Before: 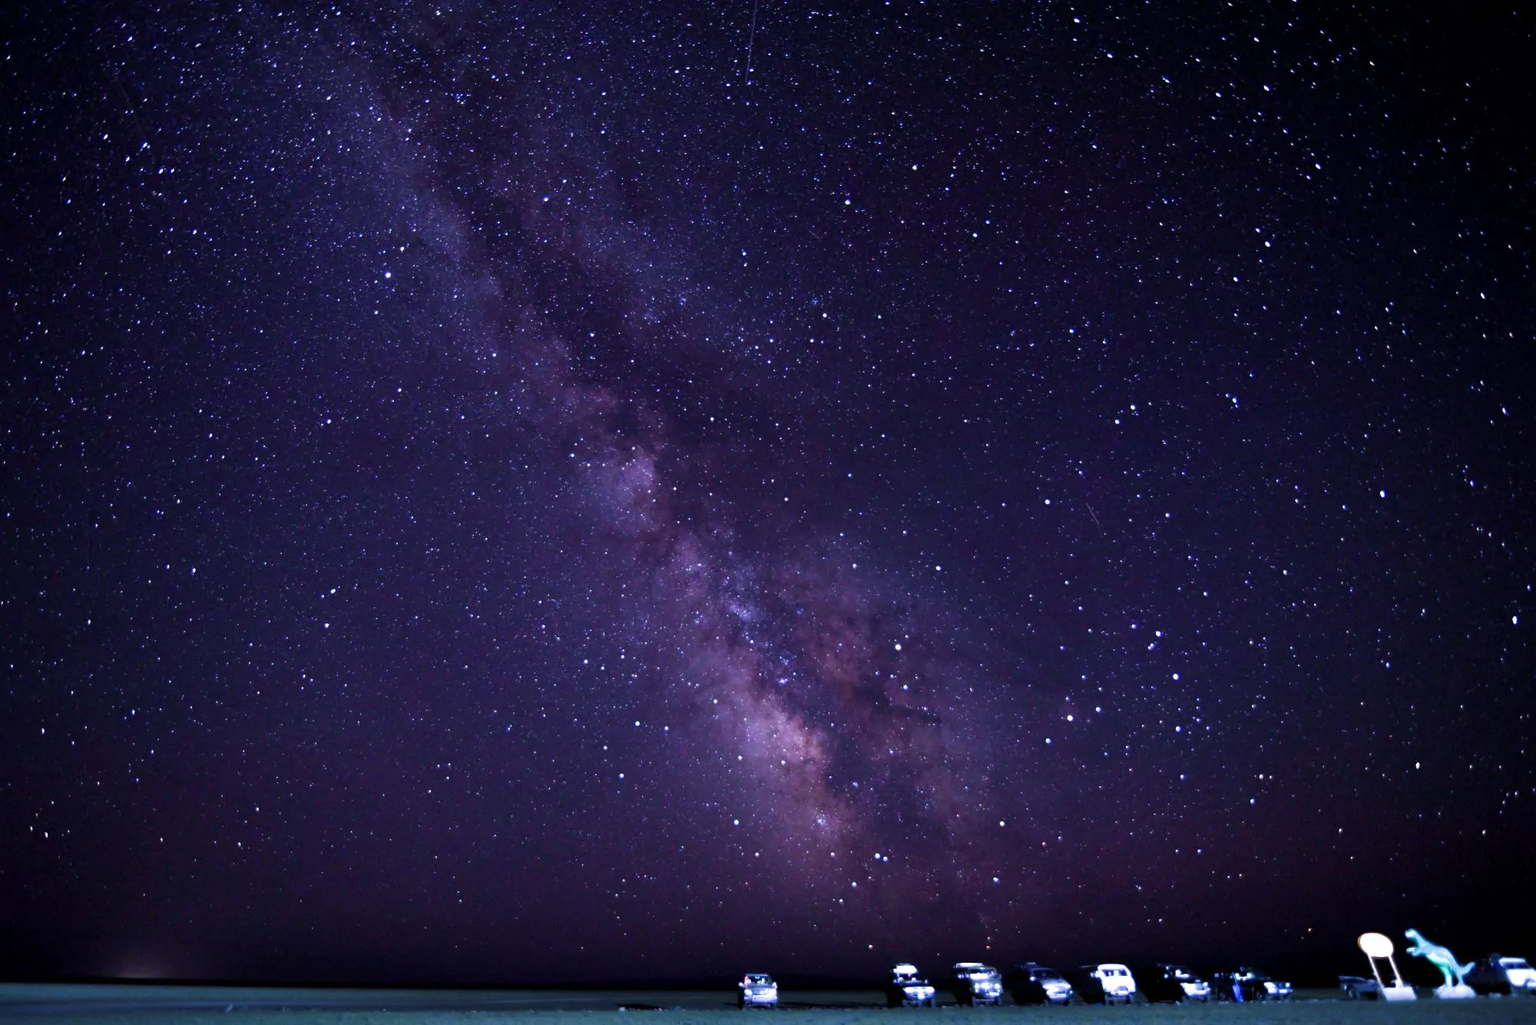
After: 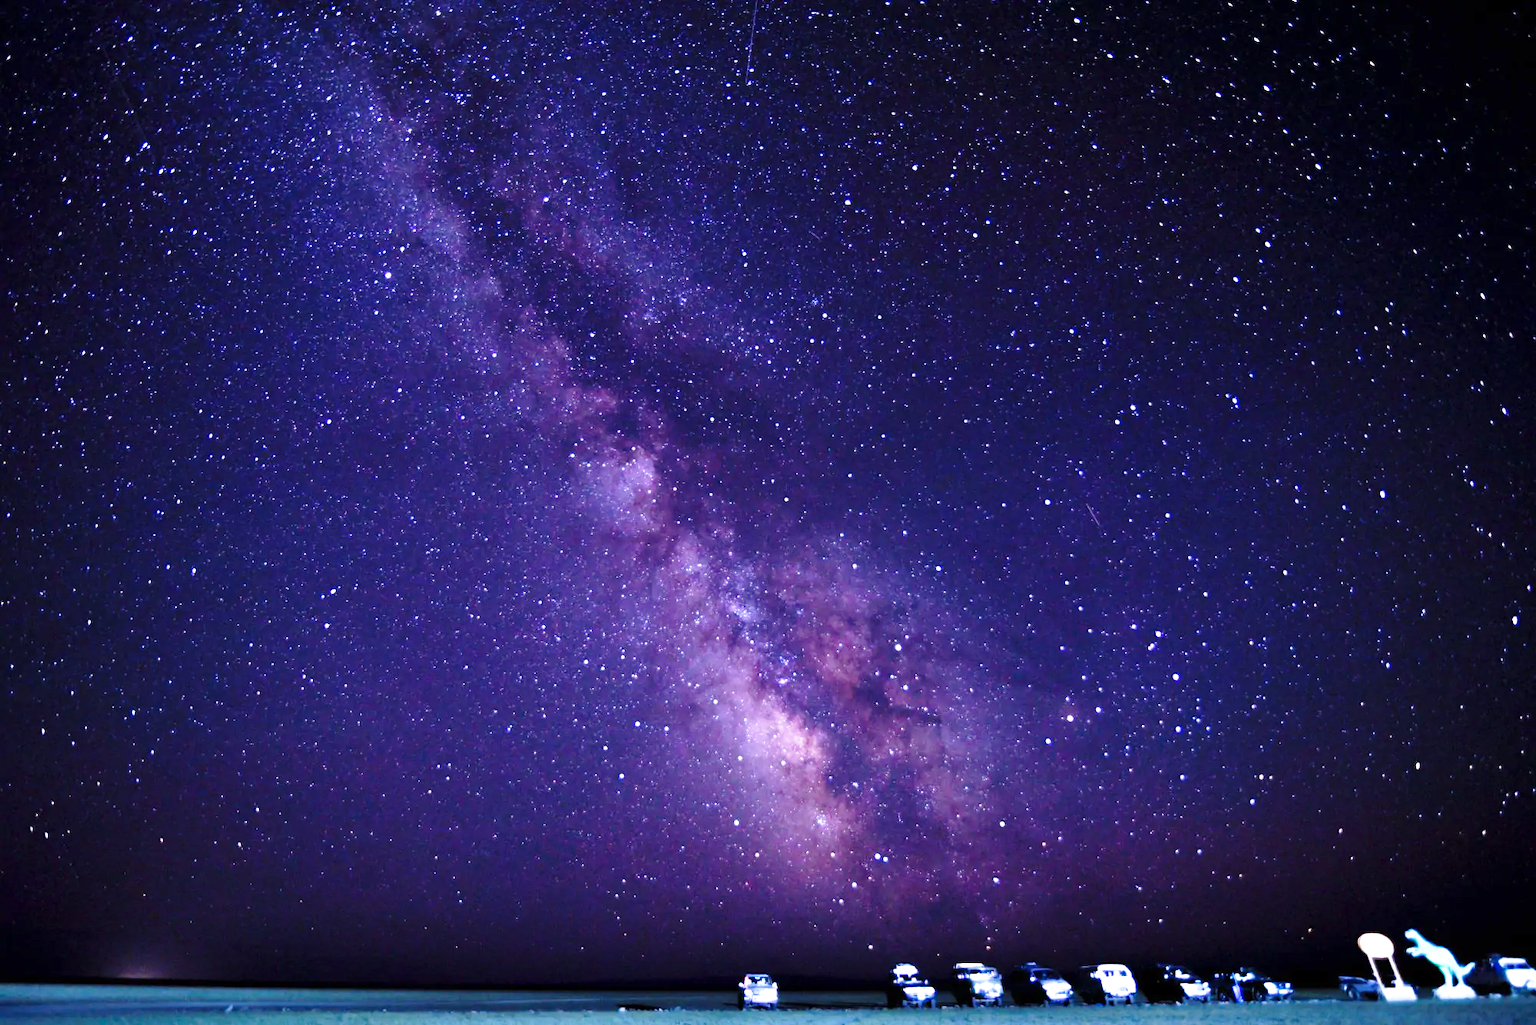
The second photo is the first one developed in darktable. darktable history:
exposure: exposure 0.753 EV, compensate highlight preservation false
base curve: curves: ch0 [(0, 0) (0.028, 0.03) (0.121, 0.232) (0.46, 0.748) (0.859, 0.968) (1, 1)], exposure shift 0.01, preserve colors none
